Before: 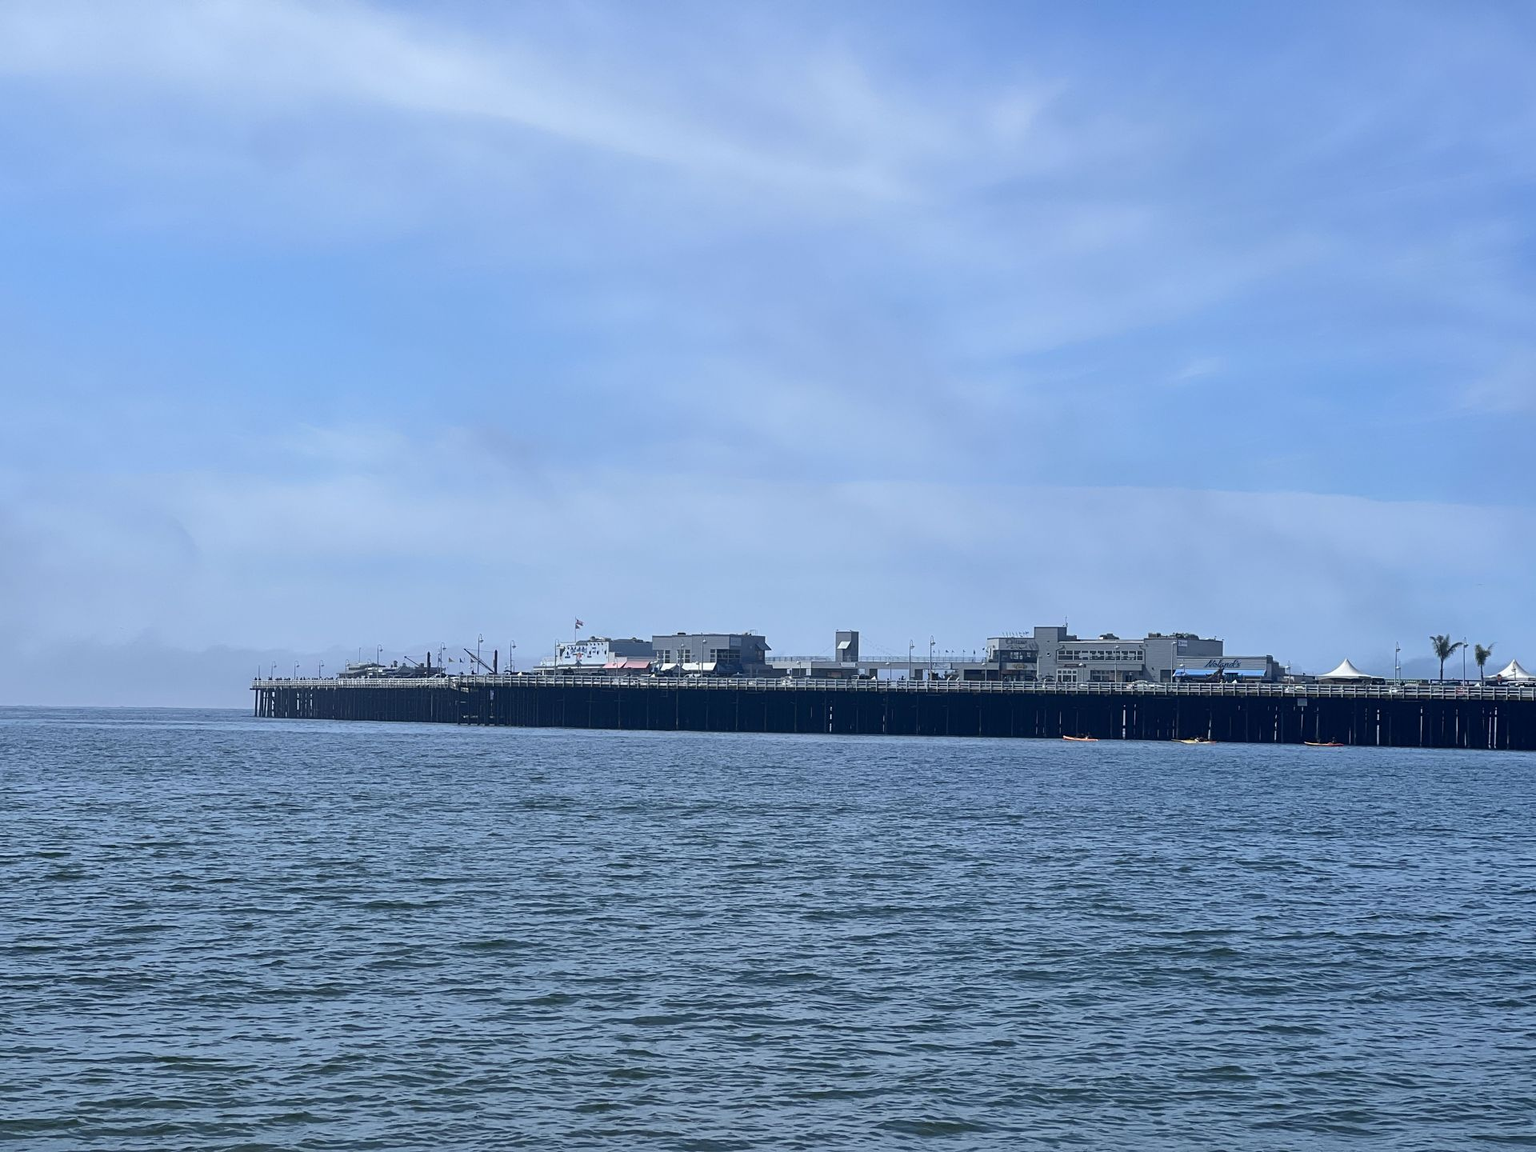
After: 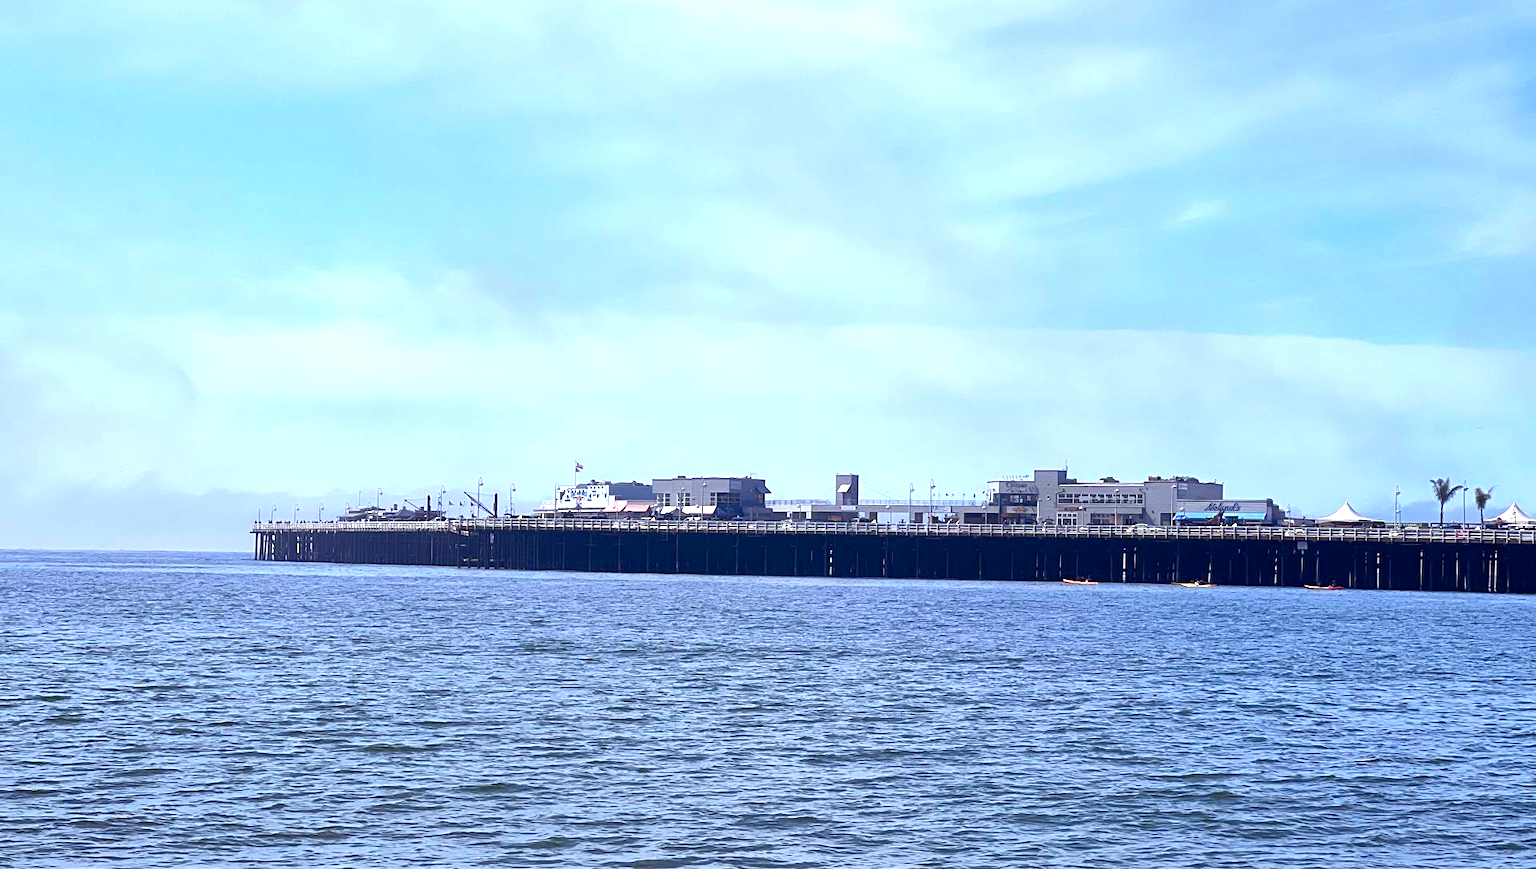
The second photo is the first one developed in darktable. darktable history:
crop: top 13.619%, bottom 10.895%
color balance rgb: power › chroma 1.542%, power › hue 28.09°, linear chroma grading › global chroma 14.672%, perceptual saturation grading › global saturation 35.061%, perceptual saturation grading › highlights -25.354%, perceptual saturation grading › shadows 25.371%, perceptual brilliance grading › global brilliance 30.334%
